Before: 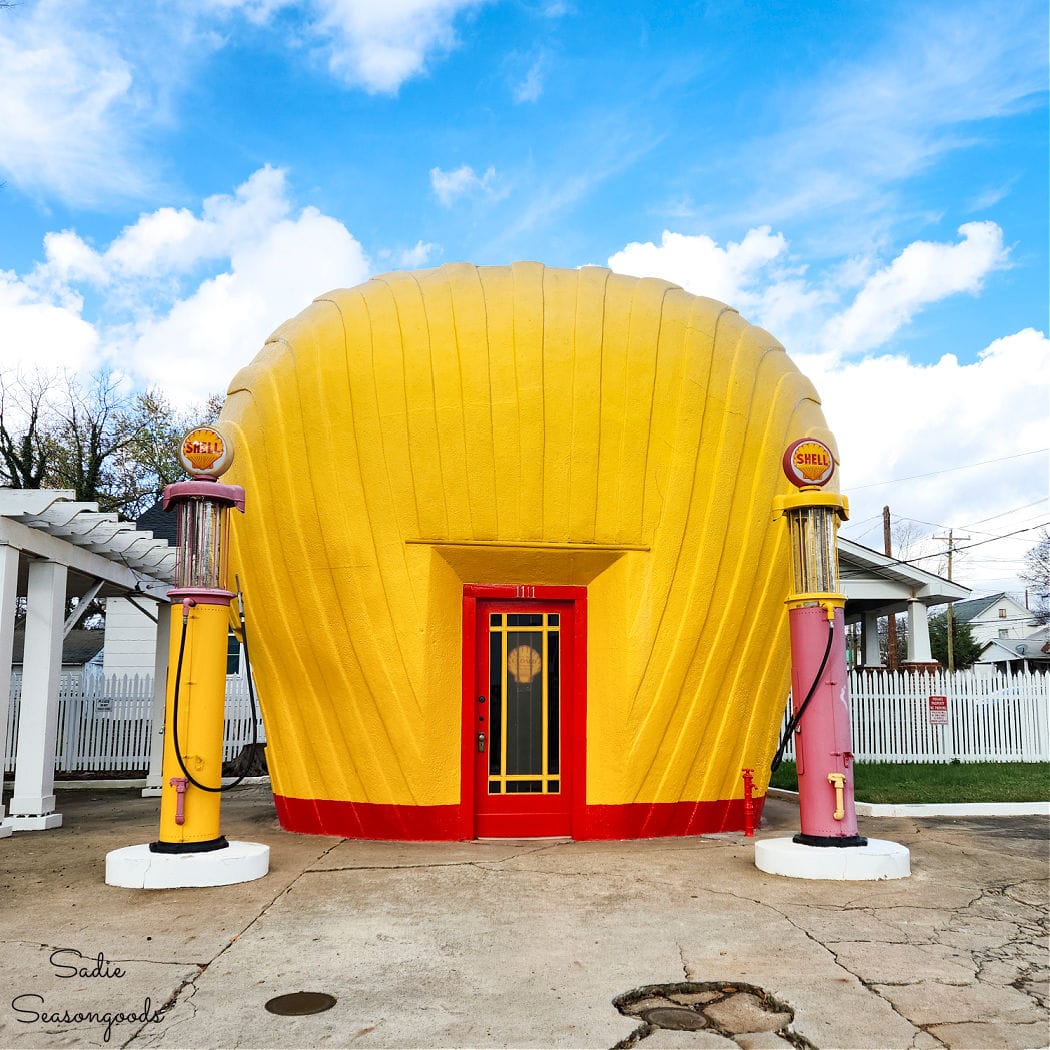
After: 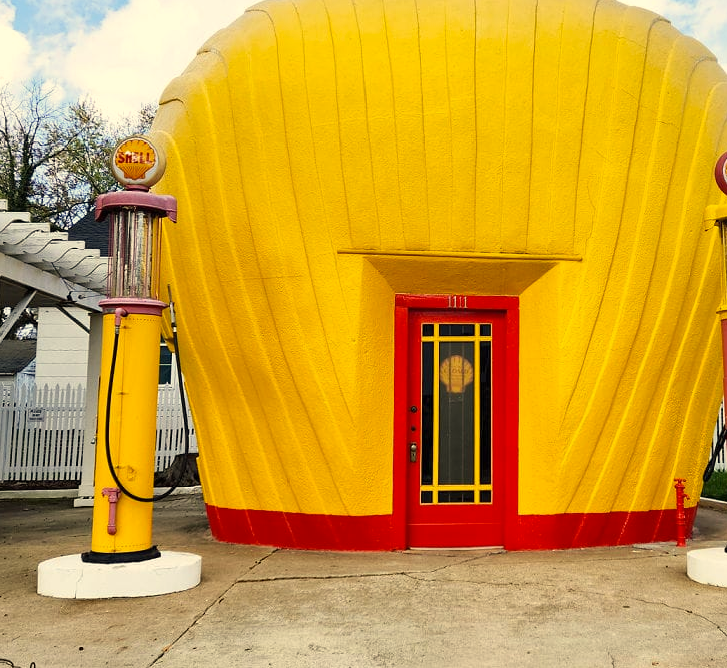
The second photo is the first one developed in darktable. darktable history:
crop: left 6.488%, top 27.668%, right 24.183%, bottom 8.656%
color correction: highlights a* 1.39, highlights b* 17.83
